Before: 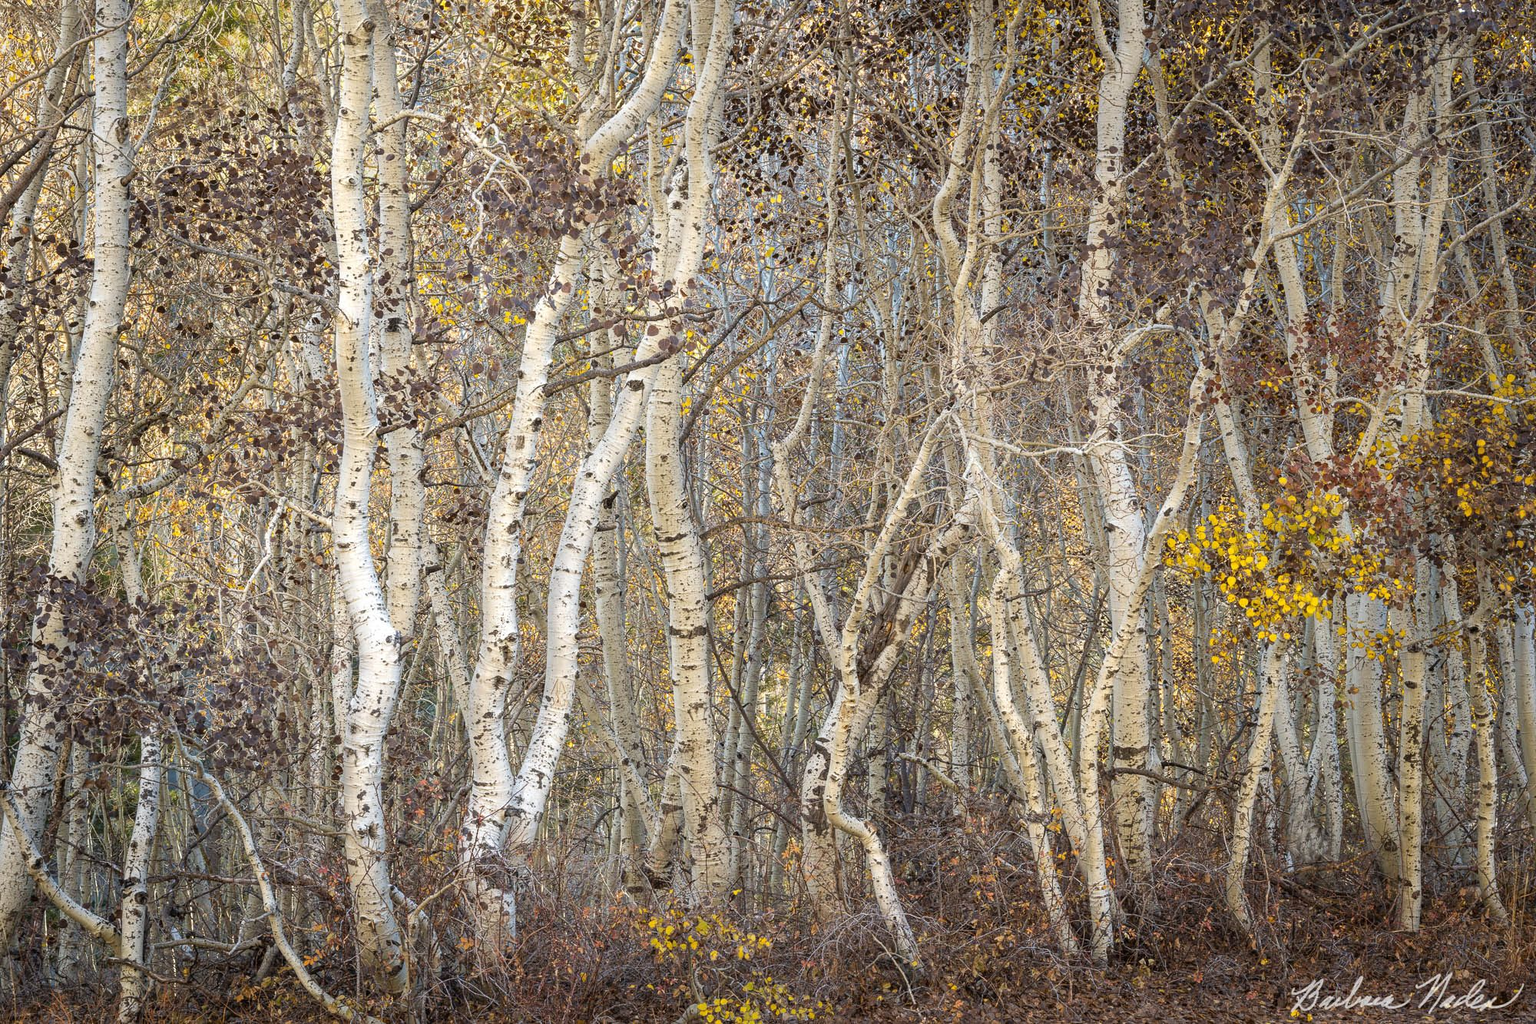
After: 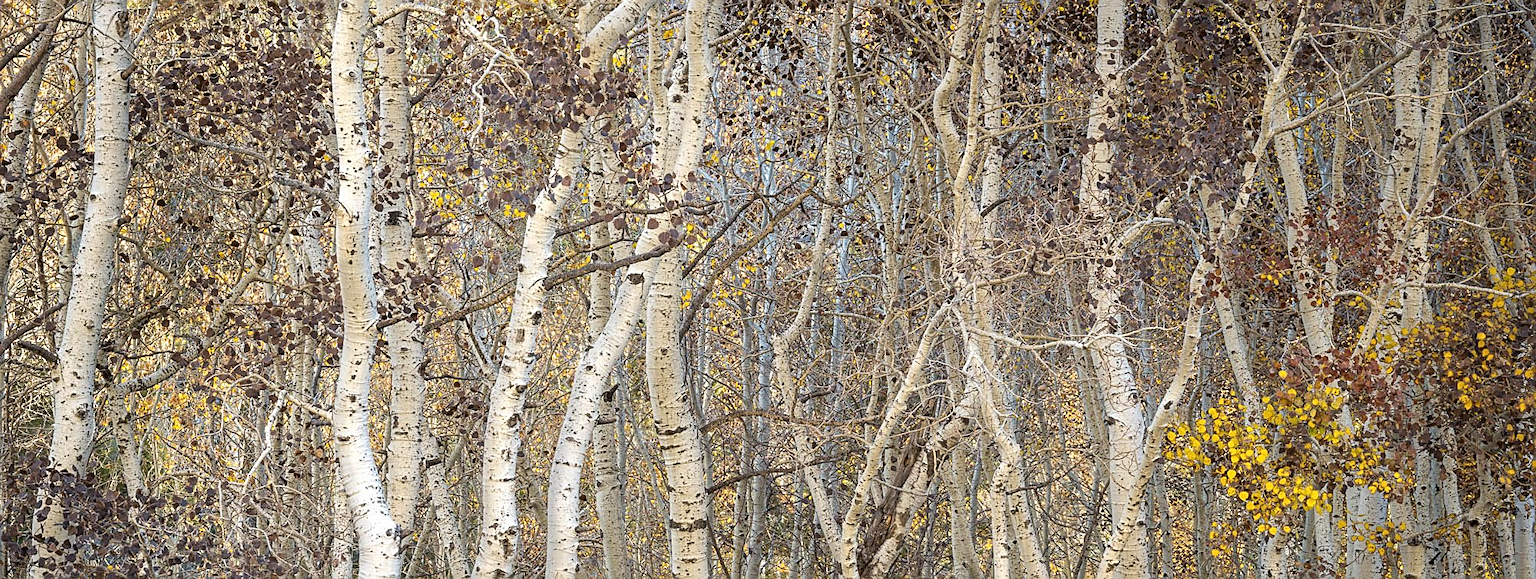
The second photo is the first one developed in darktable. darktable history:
crop and rotate: top 10.492%, bottom 32.925%
sharpen: on, module defaults
